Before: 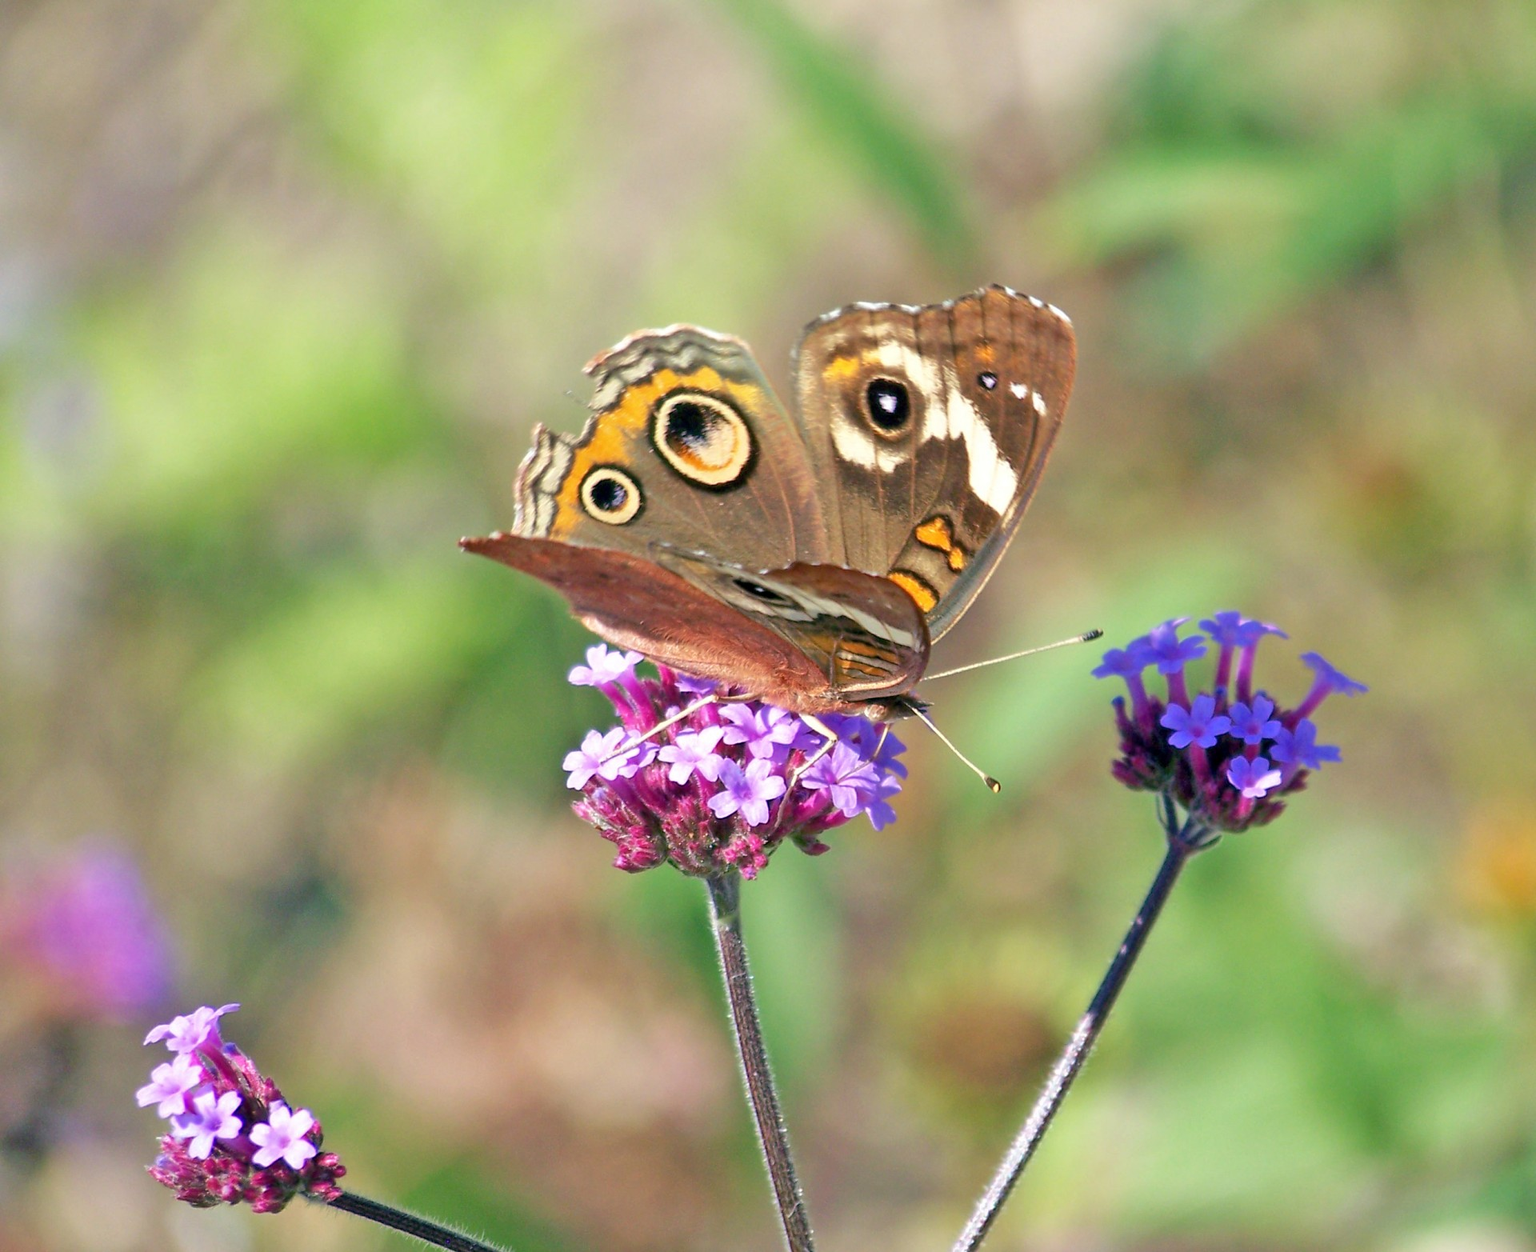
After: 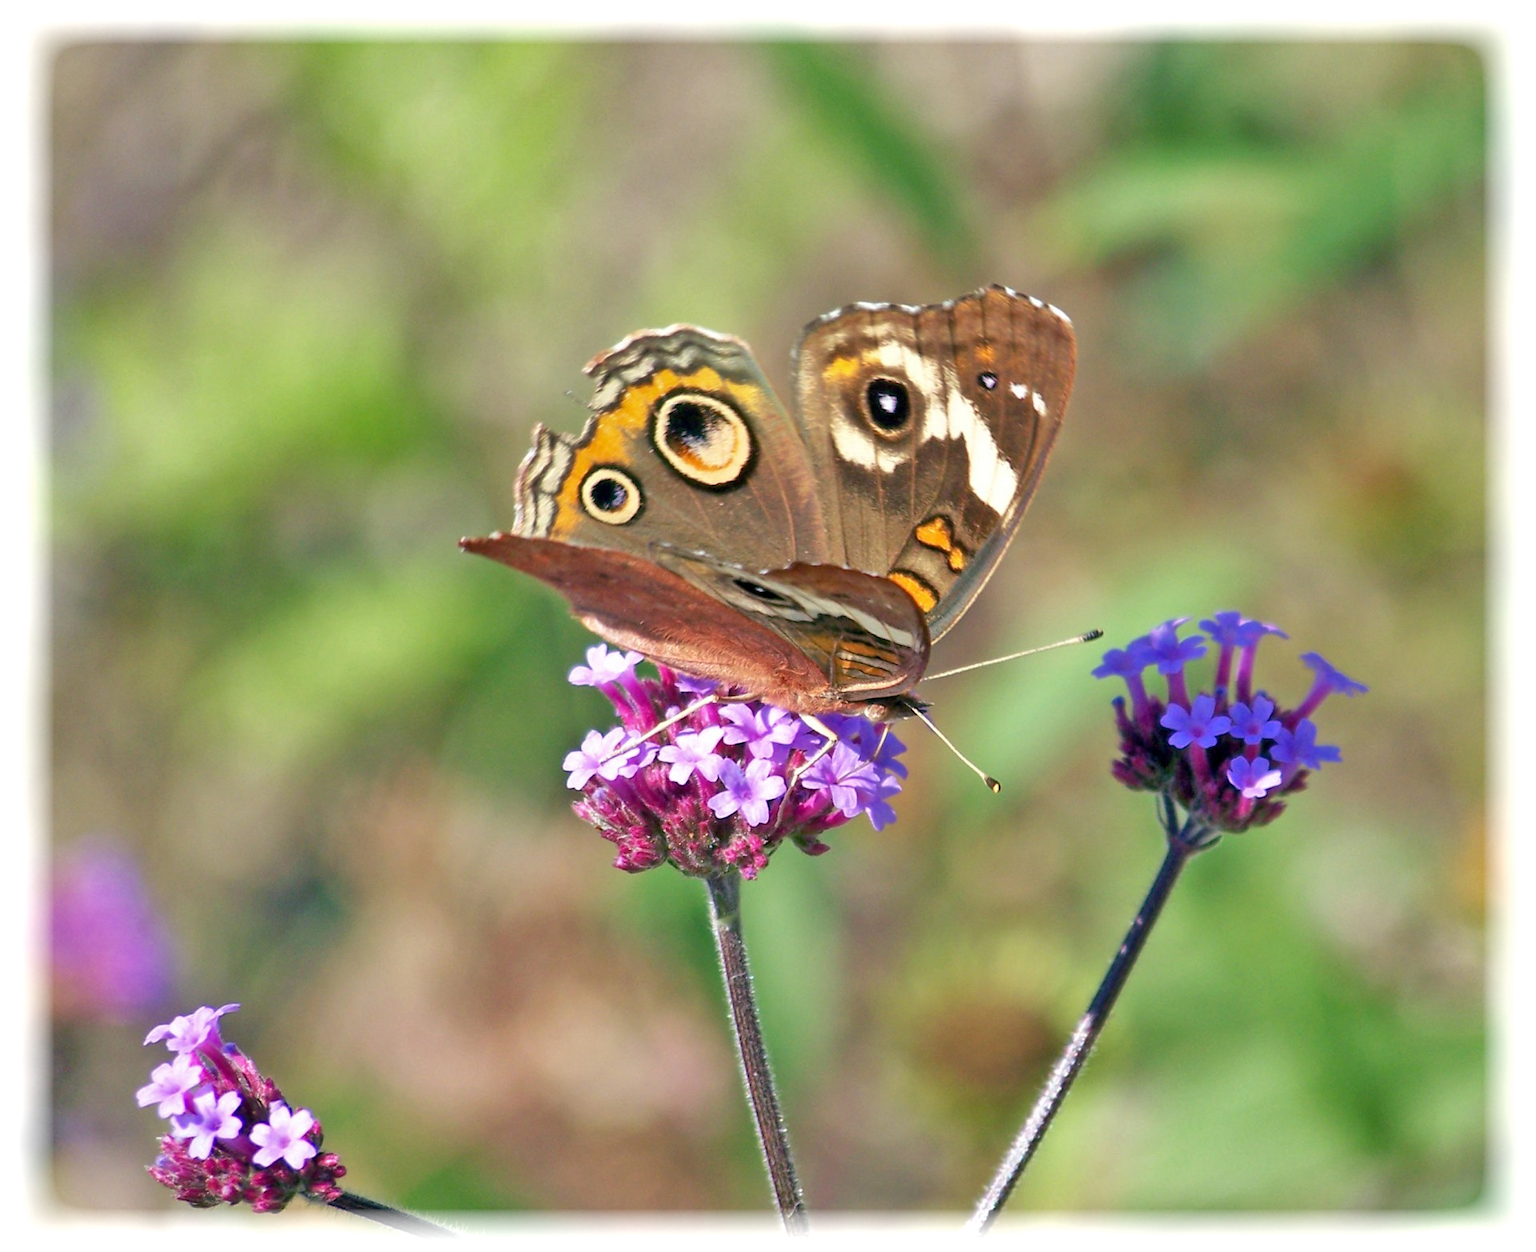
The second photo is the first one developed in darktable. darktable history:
shadows and highlights: radius 118.69, shadows 42.21, highlights -61.56, soften with gaussian
vignetting: fall-off start 93%, fall-off radius 5%, brightness 1, saturation -0.49, automatic ratio true, width/height ratio 1.332, shape 0.04, unbound false
